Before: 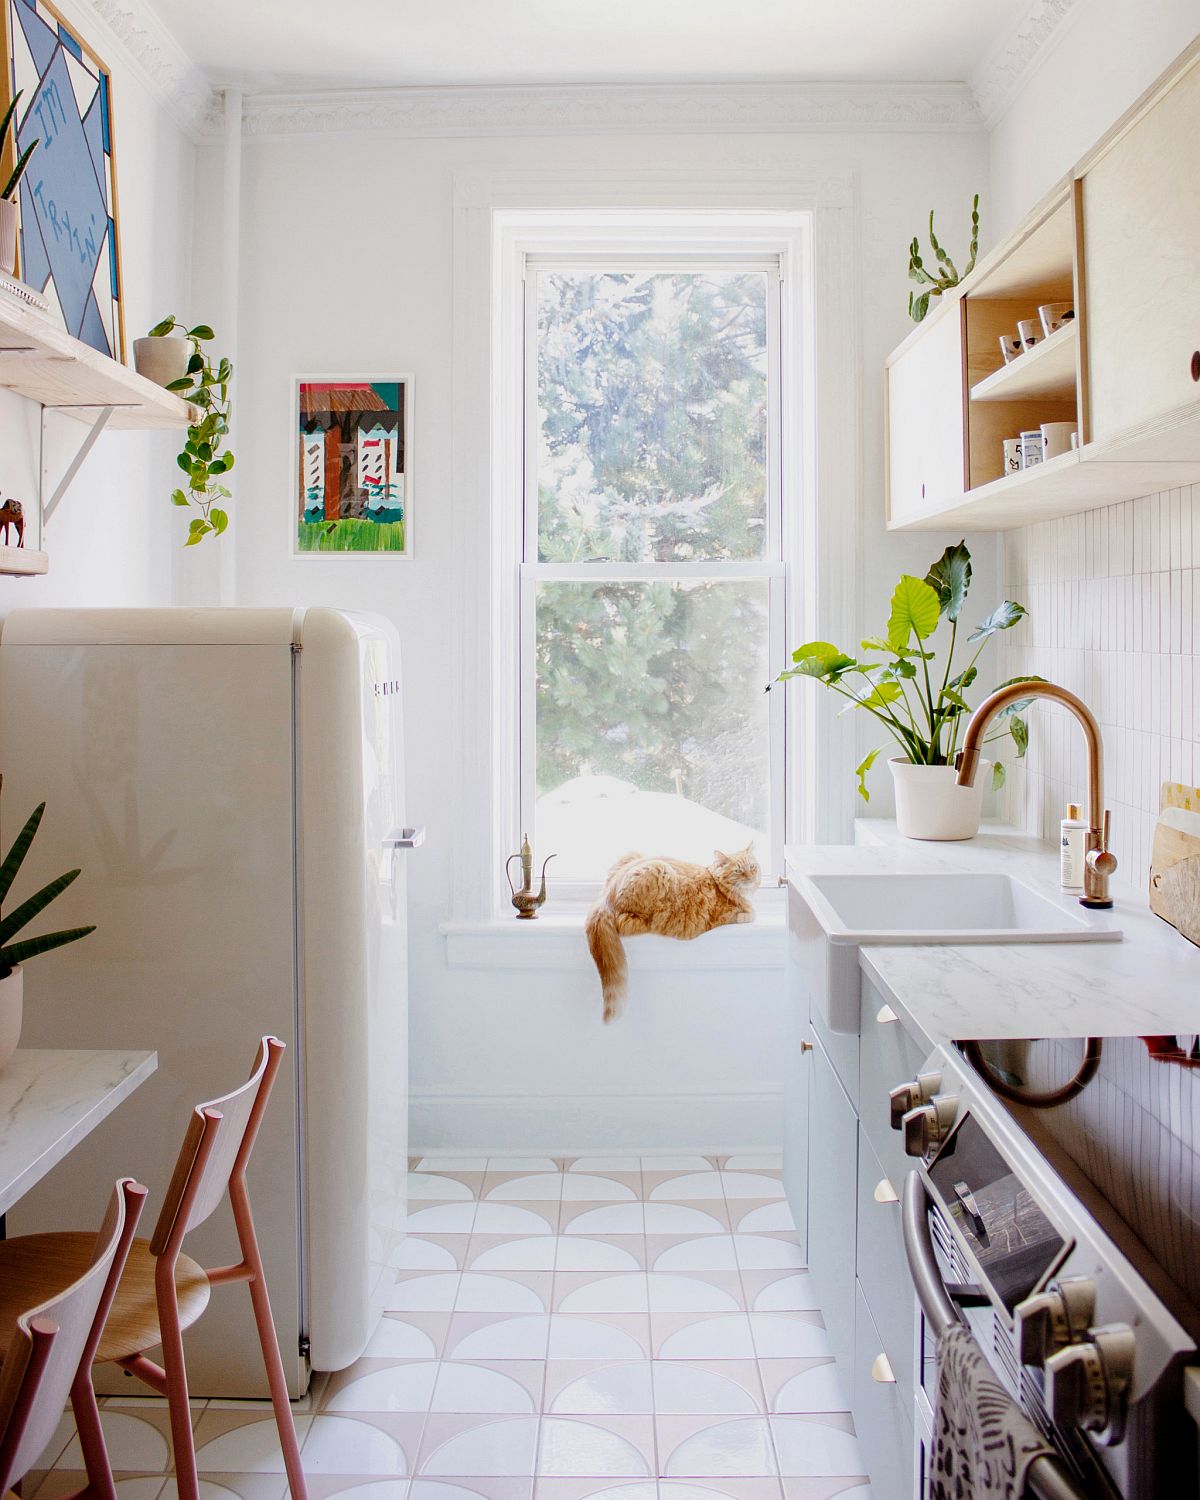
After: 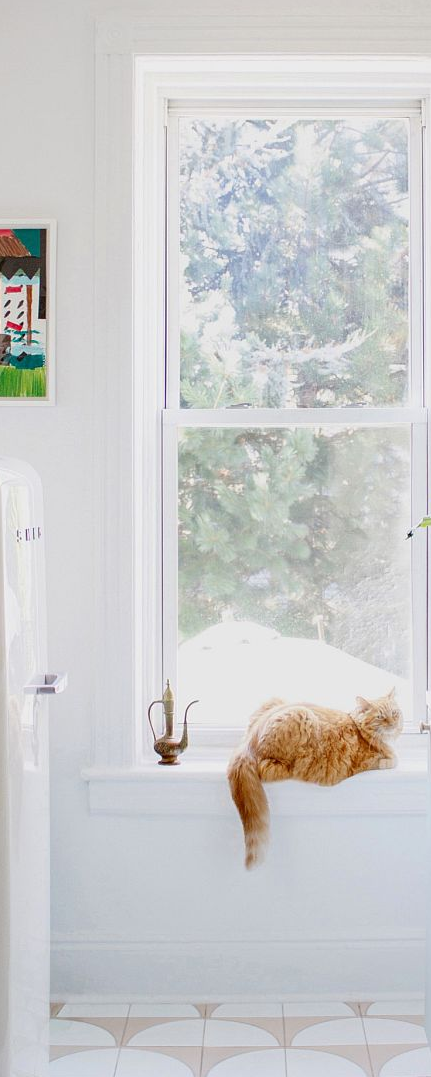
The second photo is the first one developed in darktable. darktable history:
crop and rotate: left 29.855%, top 10.282%, right 34.224%, bottom 17.913%
